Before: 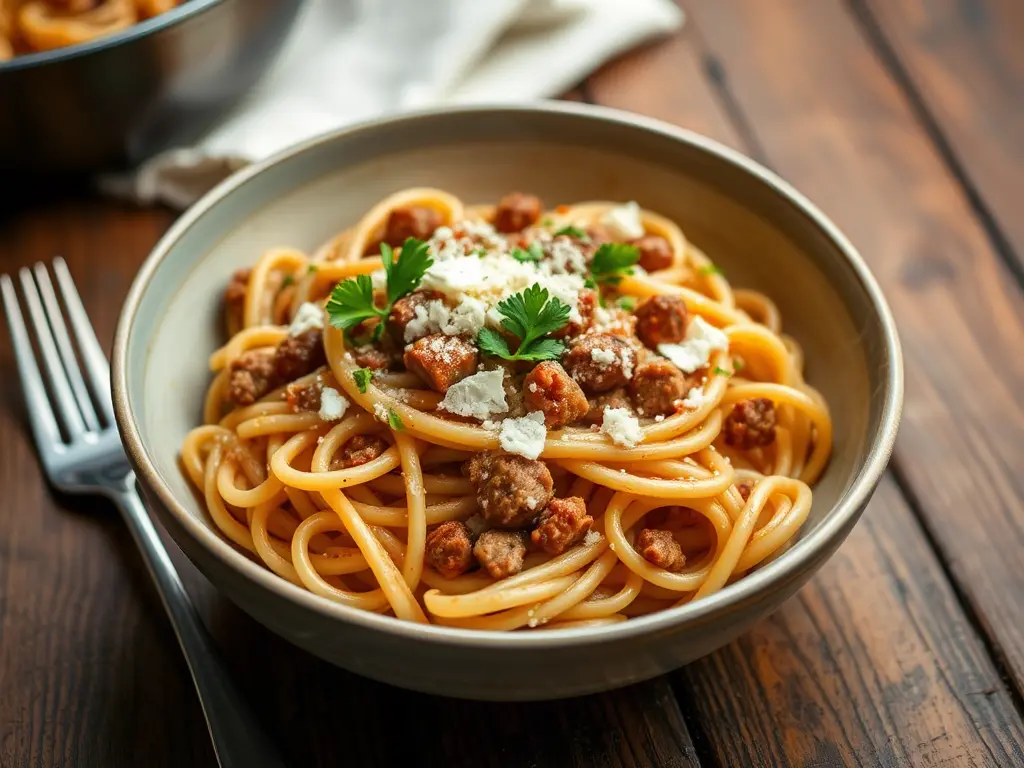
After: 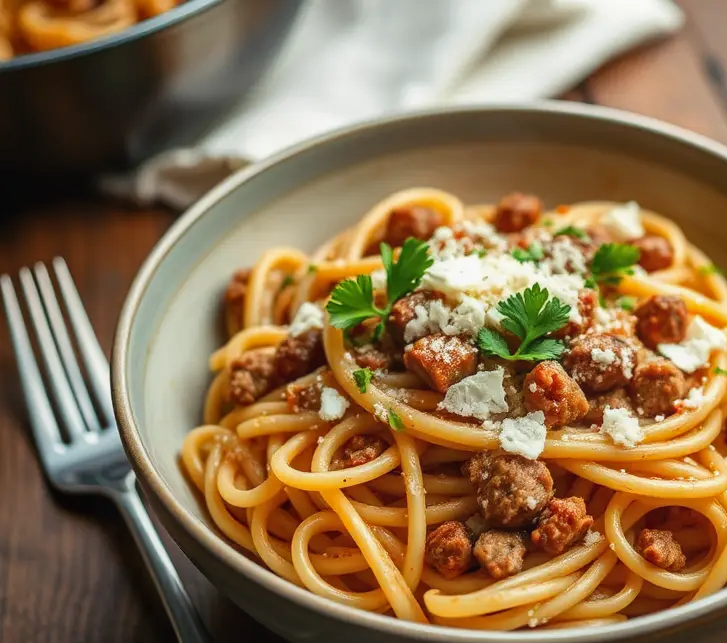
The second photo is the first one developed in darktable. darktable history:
local contrast: detail 109%
crop: right 28.922%, bottom 16.191%
